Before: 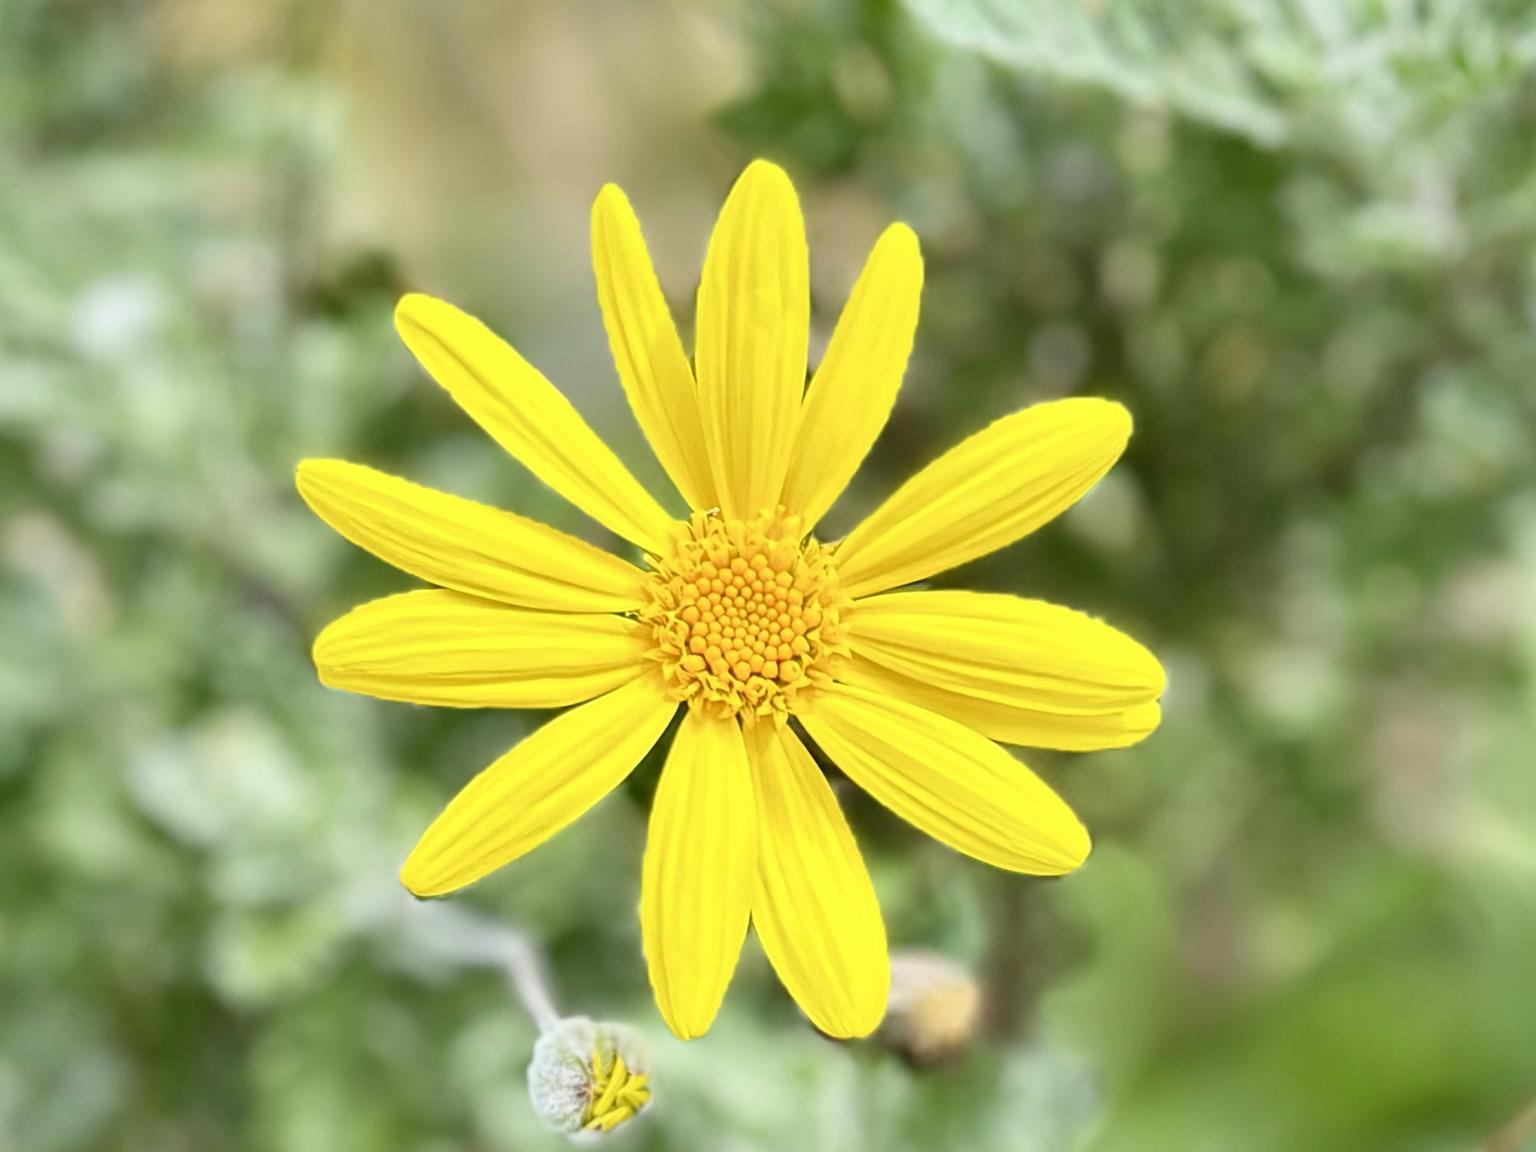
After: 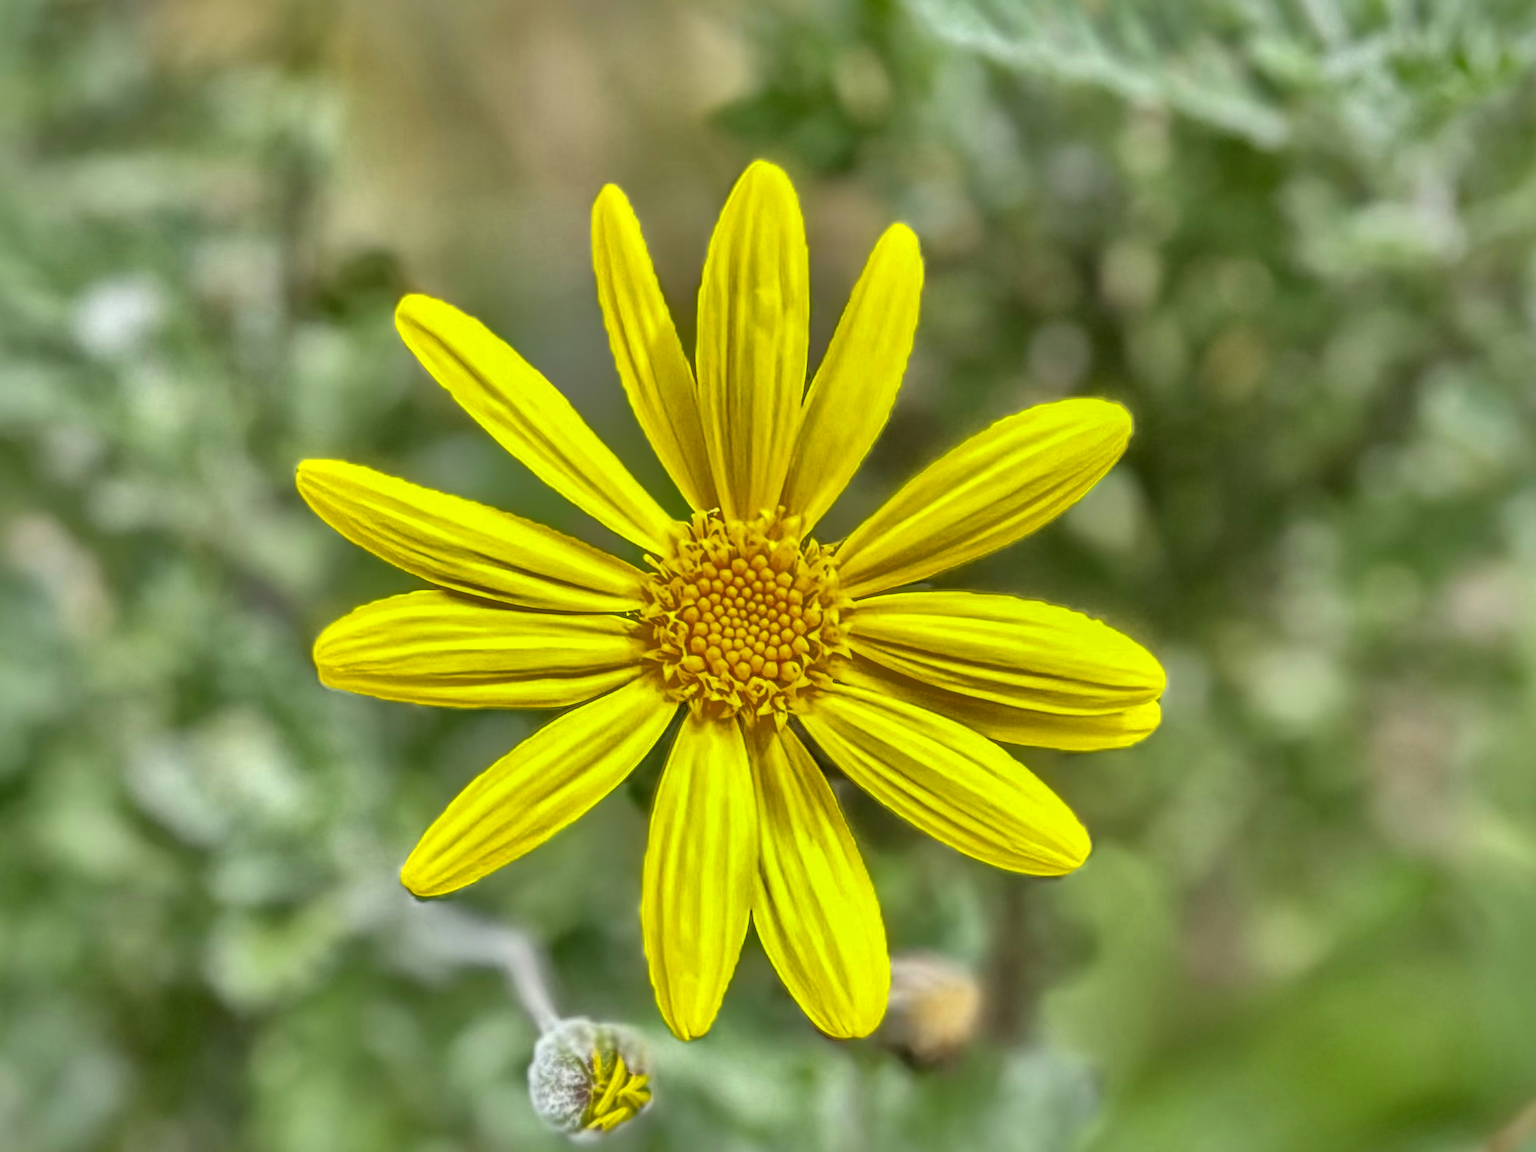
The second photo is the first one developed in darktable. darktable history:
color balance rgb: global vibrance 10%
local contrast: detail 130%
shadows and highlights: shadows 38.43, highlights -74.54
